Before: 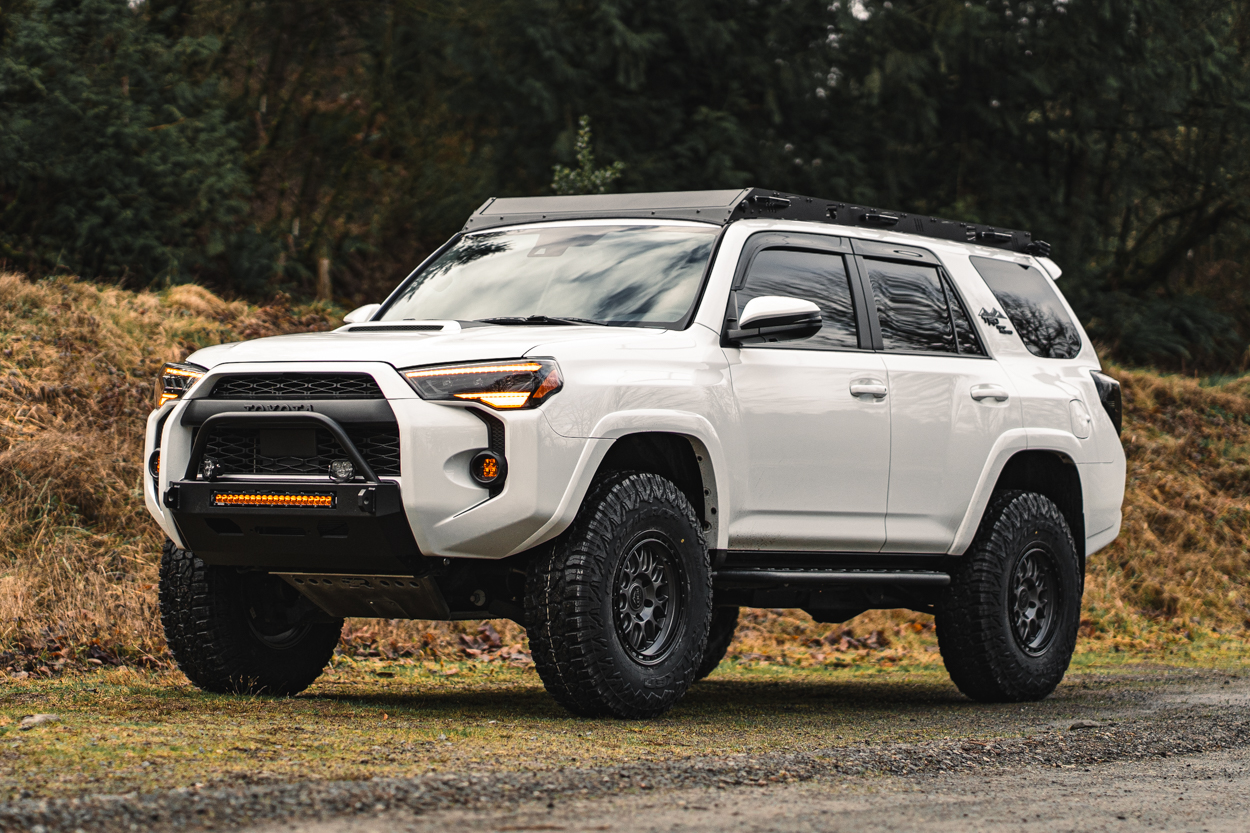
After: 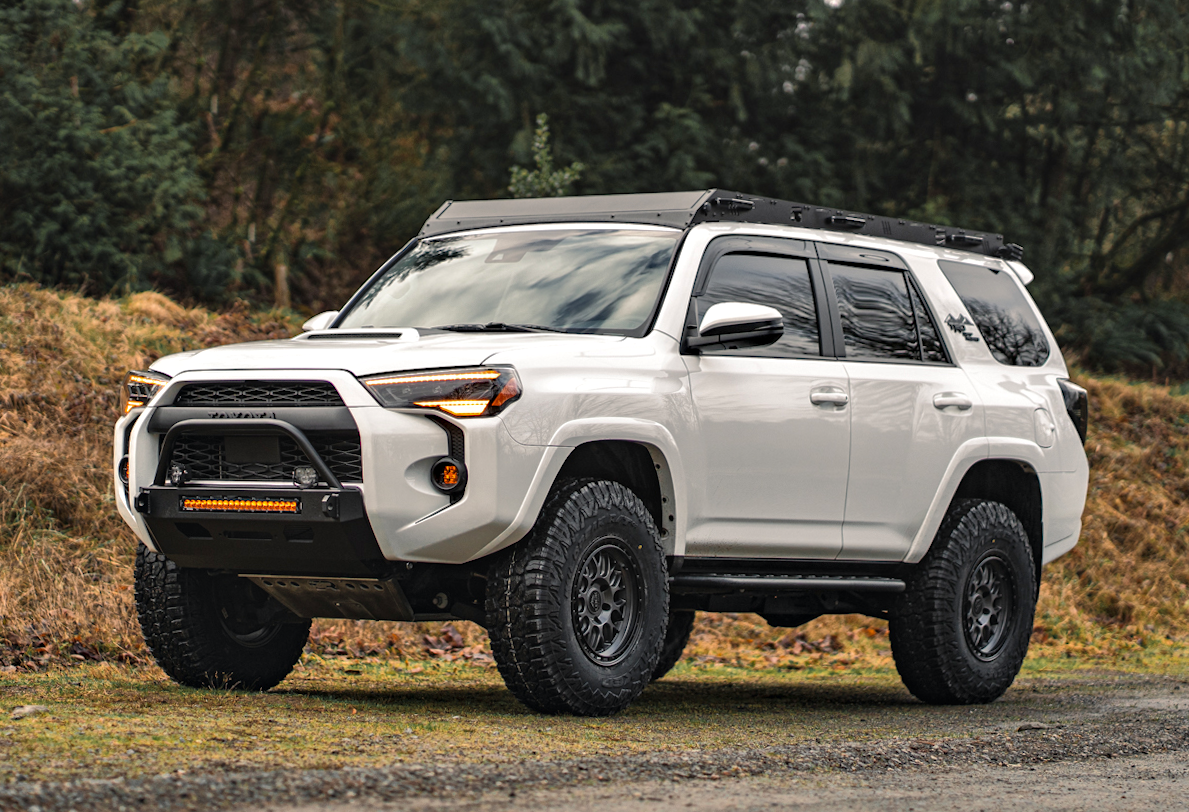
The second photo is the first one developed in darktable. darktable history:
contrast equalizer: octaves 7, y [[0.524 ×6], [0.512 ×6], [0.379 ×6], [0 ×6], [0 ×6]]
shadows and highlights: on, module defaults
rotate and perspective: rotation 0.074°, lens shift (vertical) 0.096, lens shift (horizontal) -0.041, crop left 0.043, crop right 0.952, crop top 0.024, crop bottom 0.979
